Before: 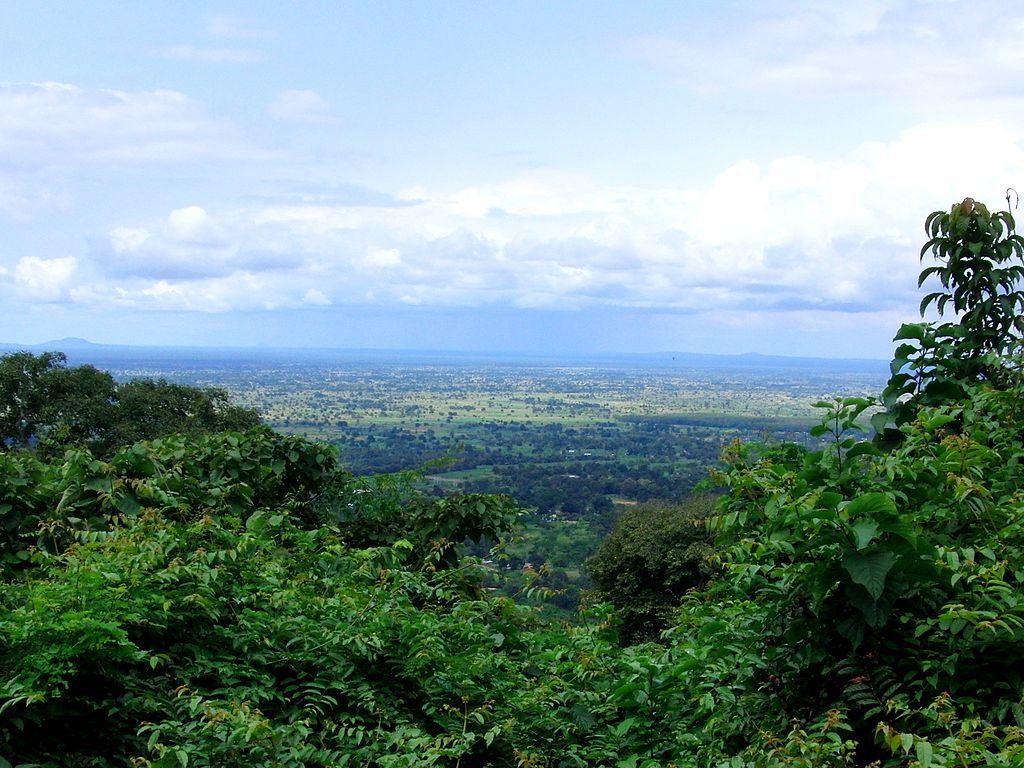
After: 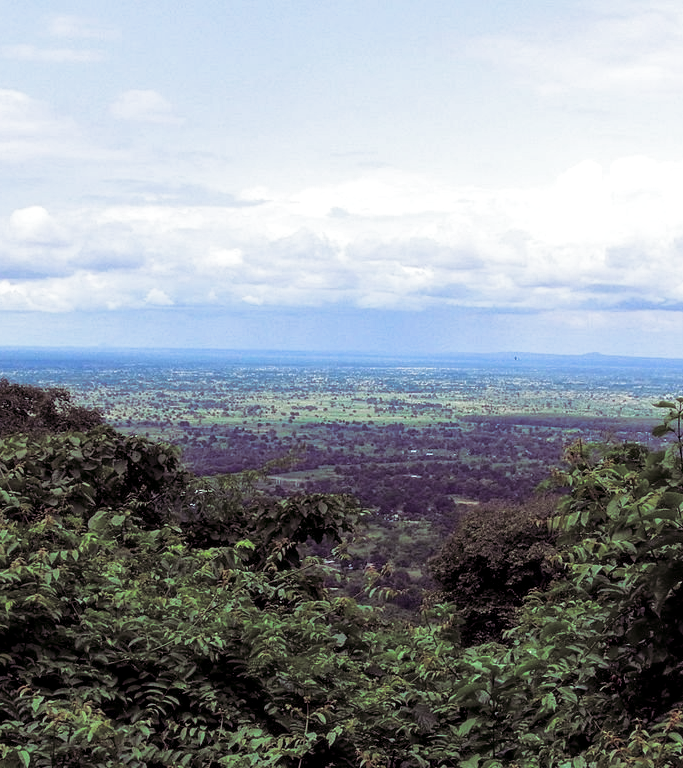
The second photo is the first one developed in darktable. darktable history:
crop and rotate: left 15.446%, right 17.836%
contrast brightness saturation: contrast 0.05
split-toning: shadows › hue 316.8°, shadows › saturation 0.47, highlights › hue 201.6°, highlights › saturation 0, balance -41.97, compress 28.01%
local contrast: on, module defaults
